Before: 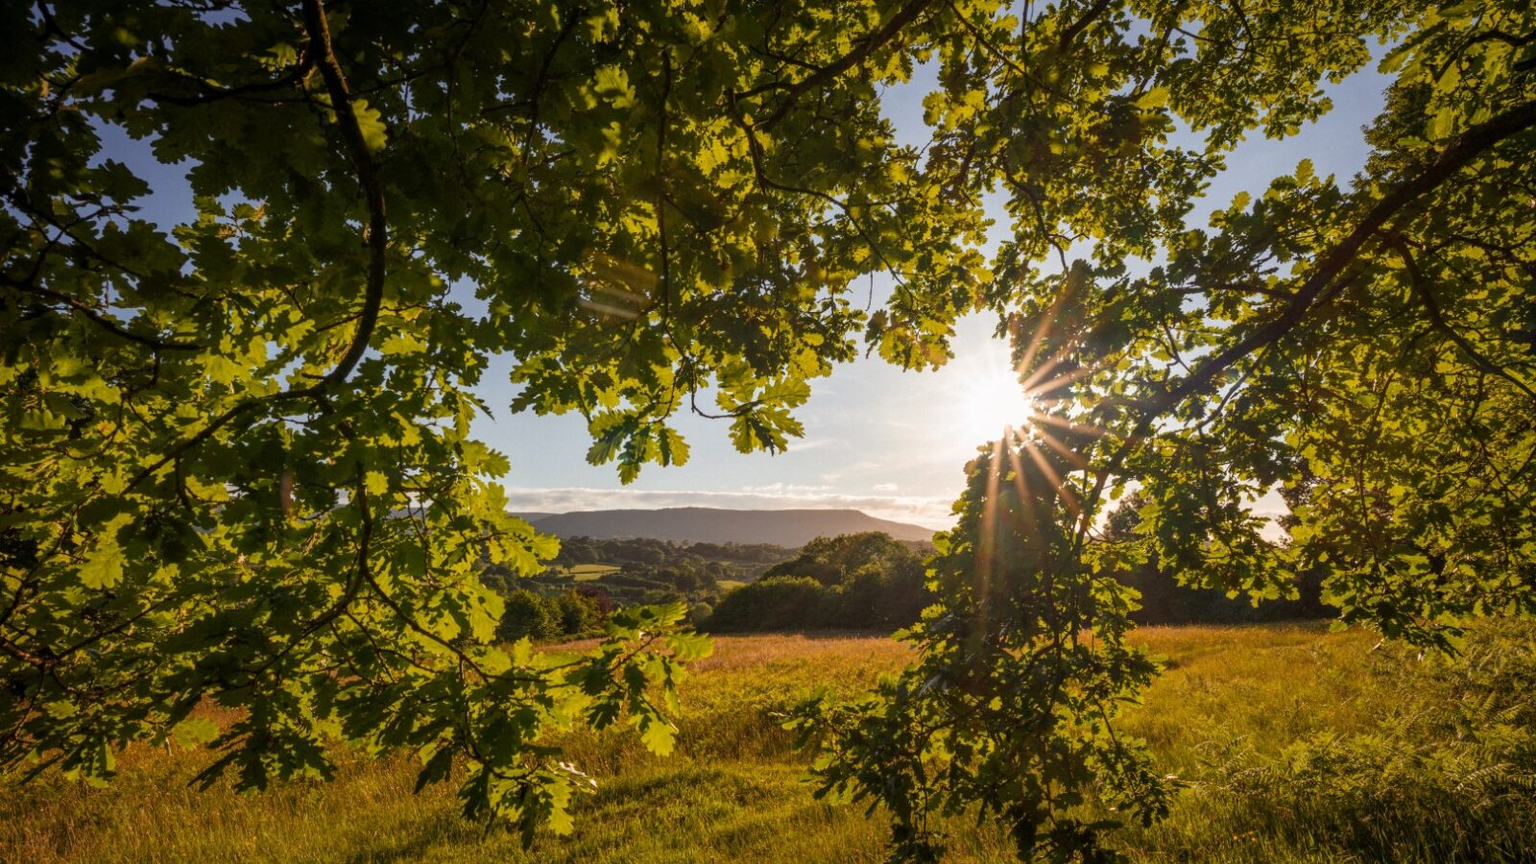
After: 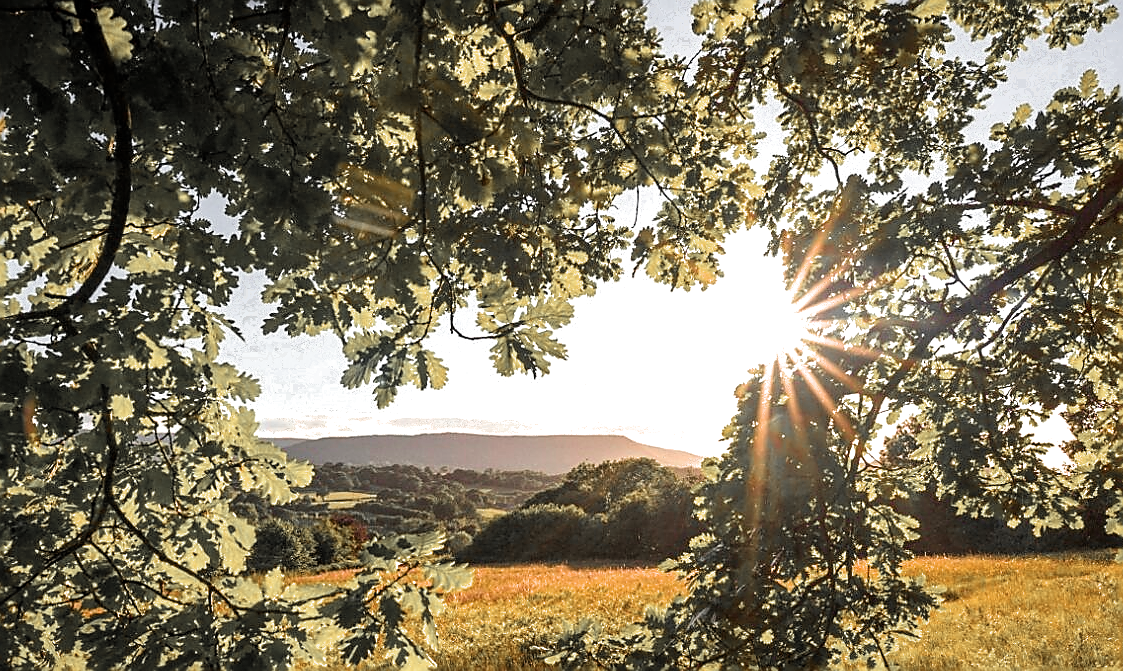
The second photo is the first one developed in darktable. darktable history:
crop and rotate: left 16.924%, top 10.723%, right 12.863%, bottom 14.621%
color zones: curves: ch1 [(0, 0.638) (0.193, 0.442) (0.286, 0.15) (0.429, 0.14) (0.571, 0.142) (0.714, 0.154) (0.857, 0.175) (1, 0.638)]
sharpen: radius 1.425, amount 1.242, threshold 0.773
filmic rgb: middle gray luminance 18.34%, black relative exposure -11.59 EV, white relative exposure 2.55 EV, target black luminance 0%, hardness 8.47, latitude 98.64%, contrast 1.081, shadows ↔ highlights balance 0.392%
exposure: black level correction 0, exposure 0.891 EV, compensate highlight preservation false
